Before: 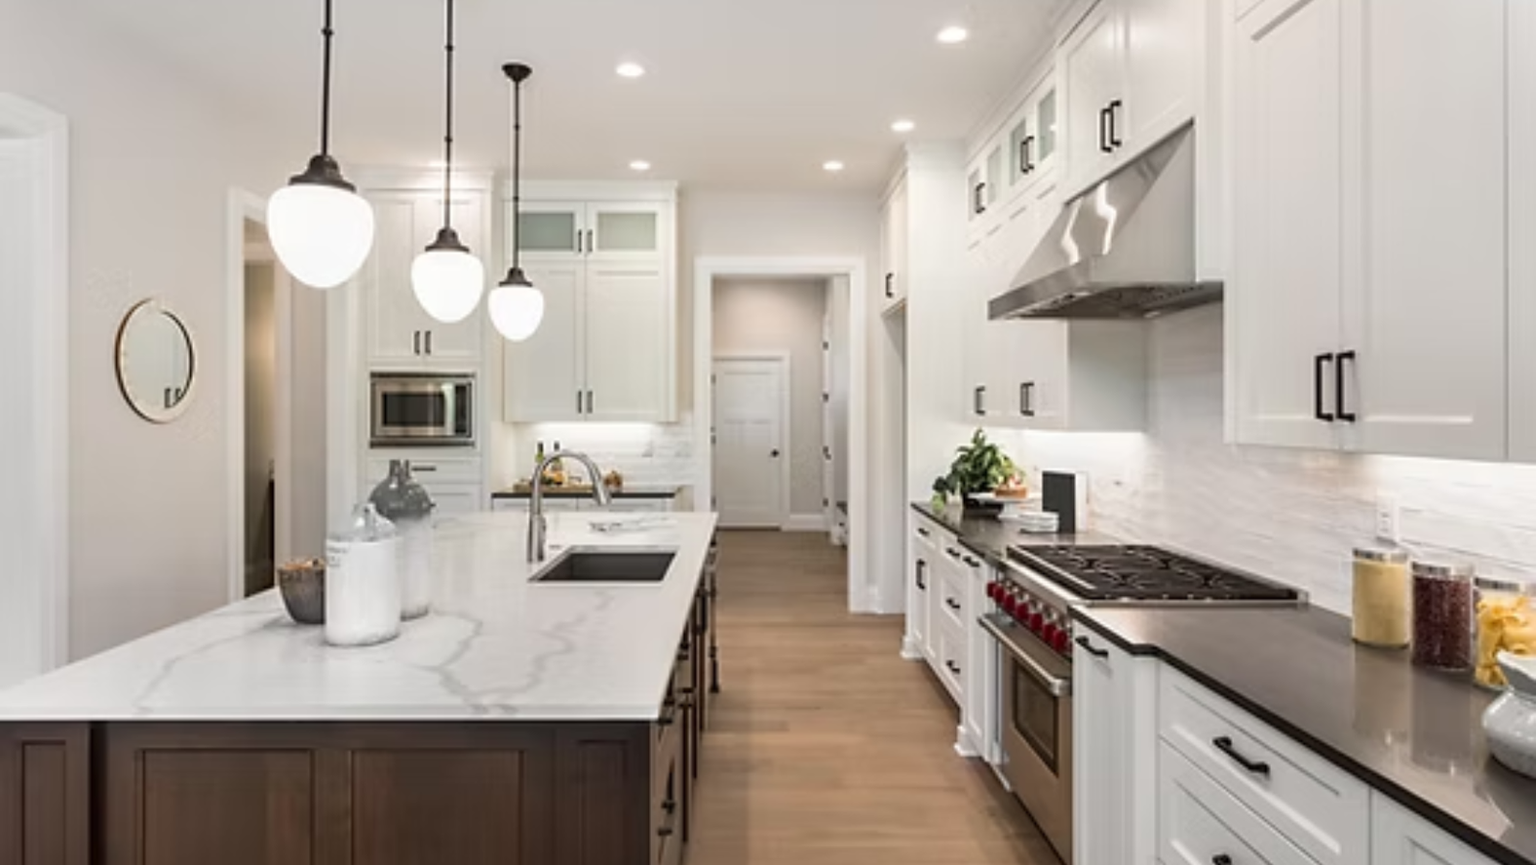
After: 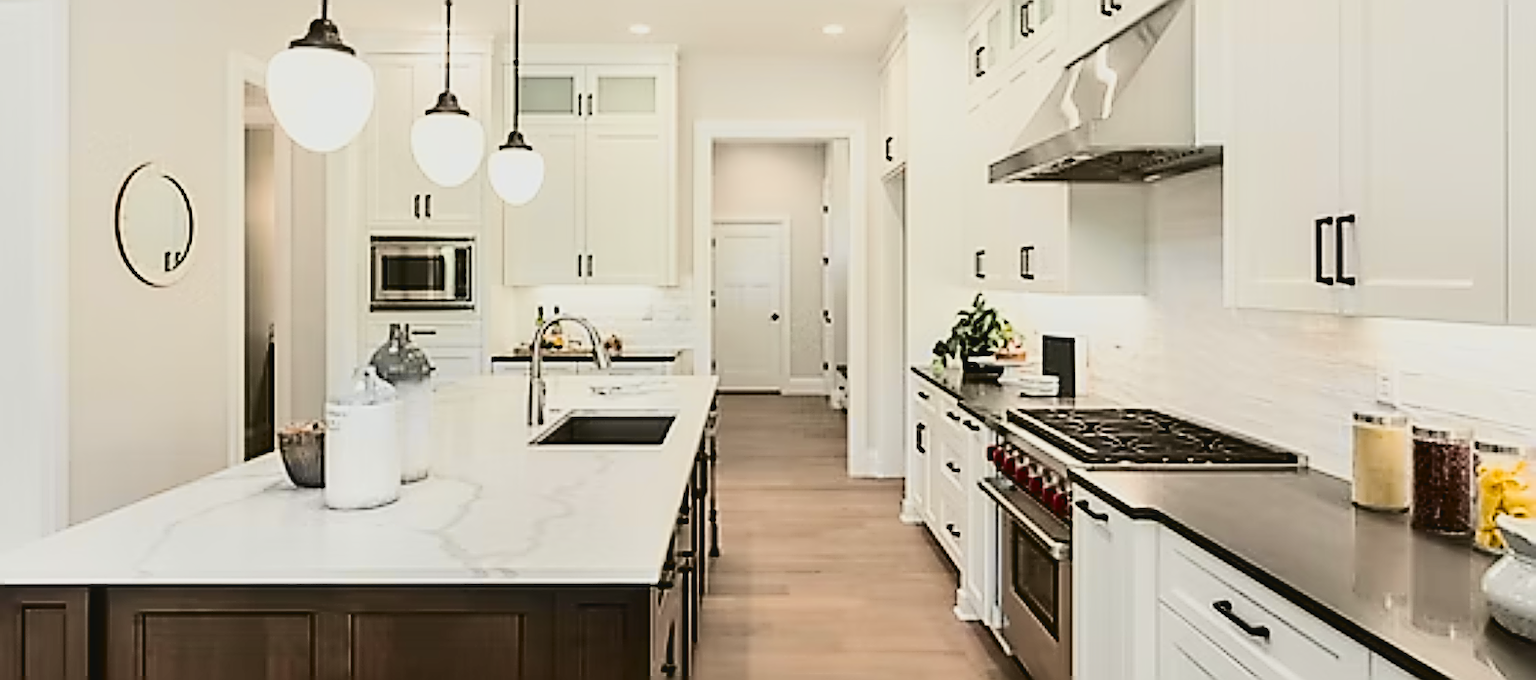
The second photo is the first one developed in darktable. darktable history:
color correction: highlights b* 0.022
tone equalizer: mask exposure compensation -0.511 EV
crop and rotate: top 15.861%, bottom 5.355%
tone curve: curves: ch0 [(0.003, 0.023) (0.071, 0.052) (0.236, 0.197) (0.466, 0.557) (0.625, 0.761) (0.783, 0.9) (0.994, 0.968)]; ch1 [(0, 0) (0.262, 0.227) (0.417, 0.386) (0.469, 0.467) (0.502, 0.498) (0.528, 0.53) (0.573, 0.579) (0.605, 0.621) (0.644, 0.671) (0.686, 0.728) (0.994, 0.987)]; ch2 [(0, 0) (0.262, 0.188) (0.385, 0.353) (0.427, 0.424) (0.495, 0.493) (0.515, 0.54) (0.547, 0.561) (0.589, 0.613) (0.644, 0.748) (1, 1)], color space Lab, independent channels, preserve colors none
contrast brightness saturation: contrast -0.093, saturation -0.102
filmic rgb: black relative exposure -7.65 EV, white relative exposure 4.56 EV, threshold 5.96 EV, hardness 3.61, enable highlight reconstruction true
sharpen: amount 1.982
